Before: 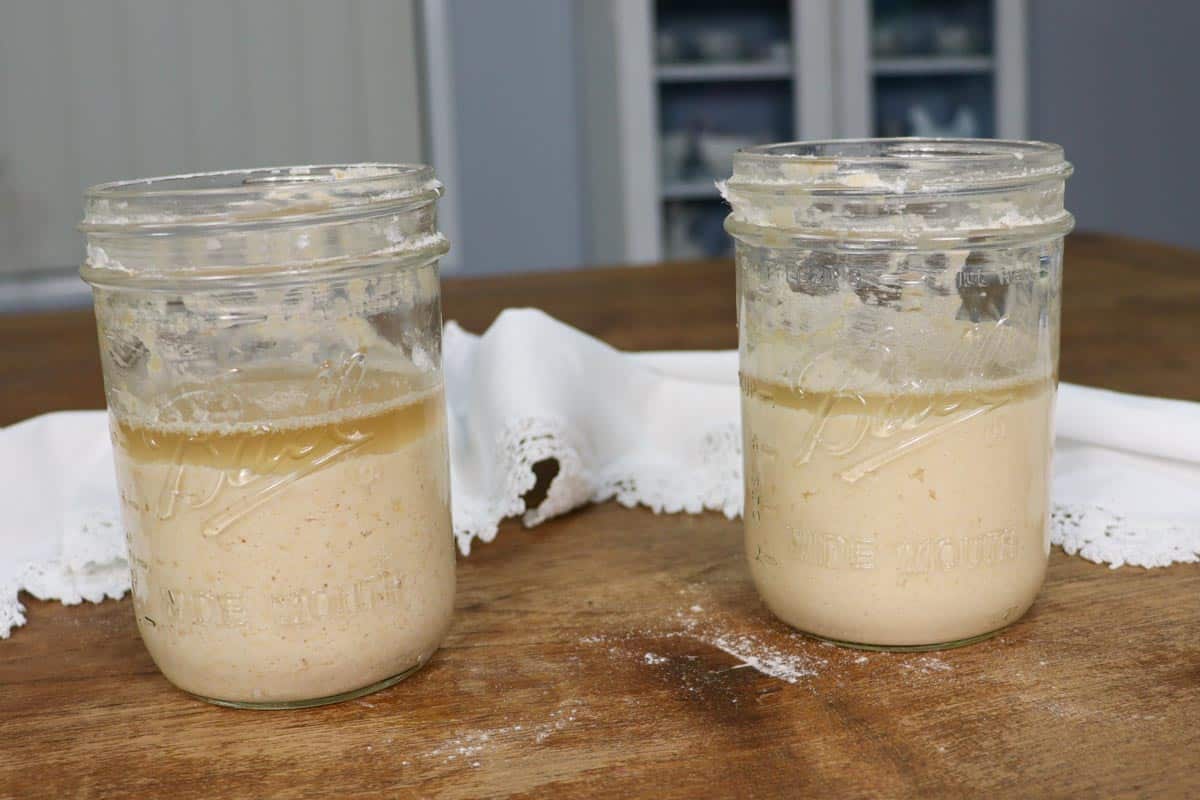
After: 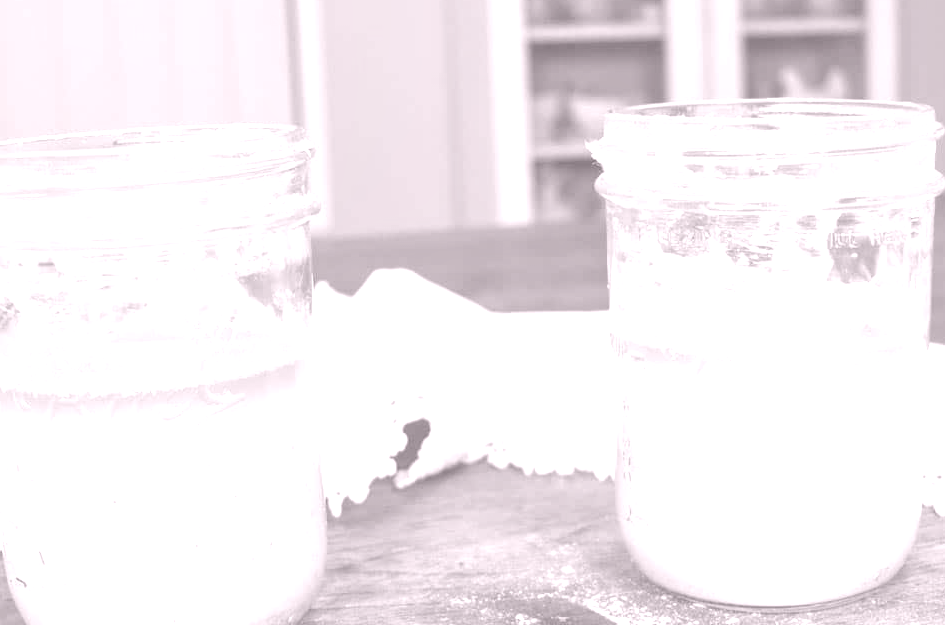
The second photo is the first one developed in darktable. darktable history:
crop and rotate: left 10.77%, top 5.1%, right 10.41%, bottom 16.76%
local contrast: highlights 100%, shadows 100%, detail 120%, midtone range 0.2
colorize: hue 25.2°, saturation 83%, source mix 82%, lightness 79%, version 1
